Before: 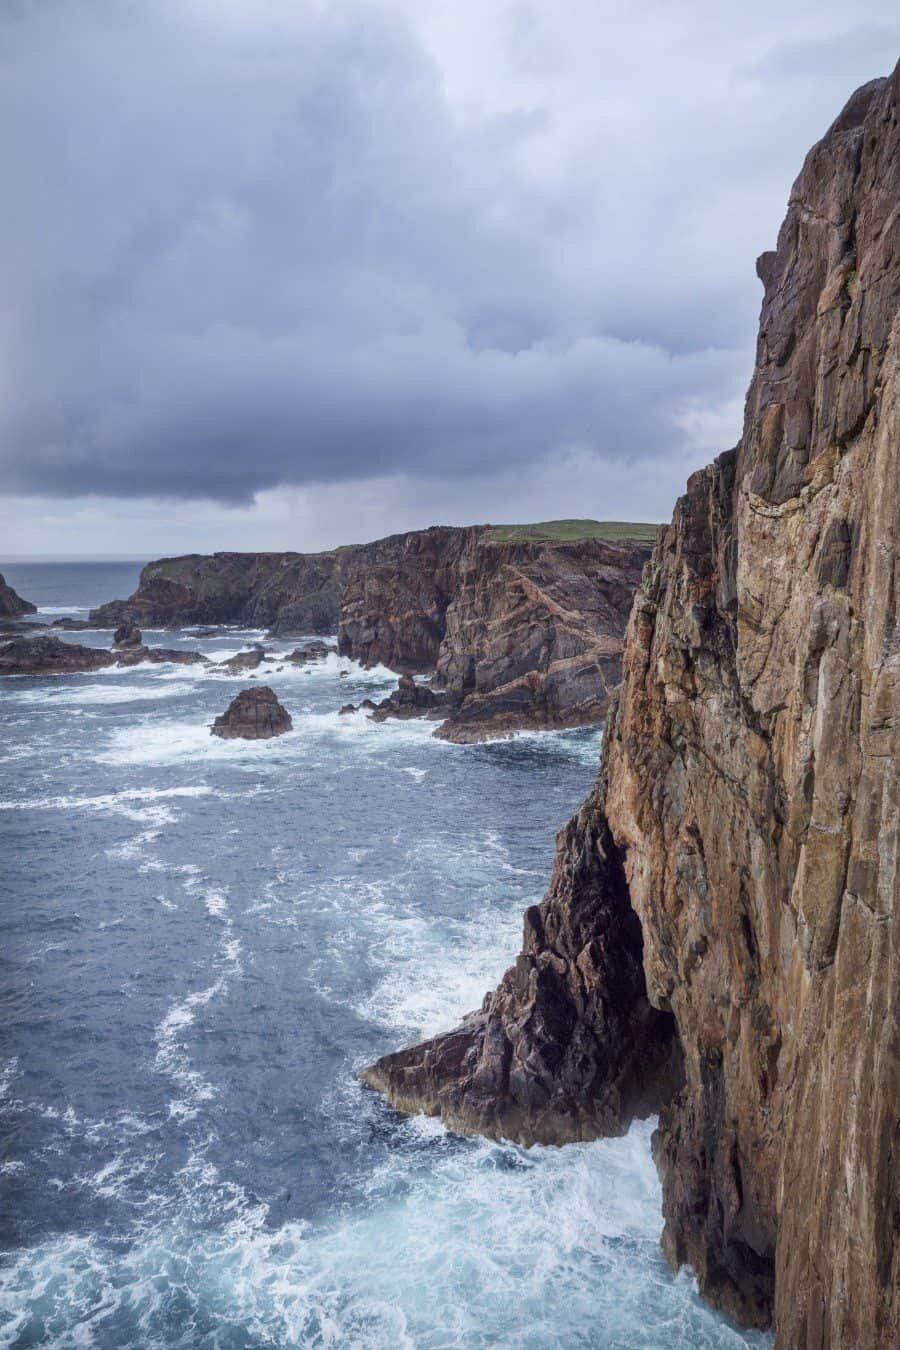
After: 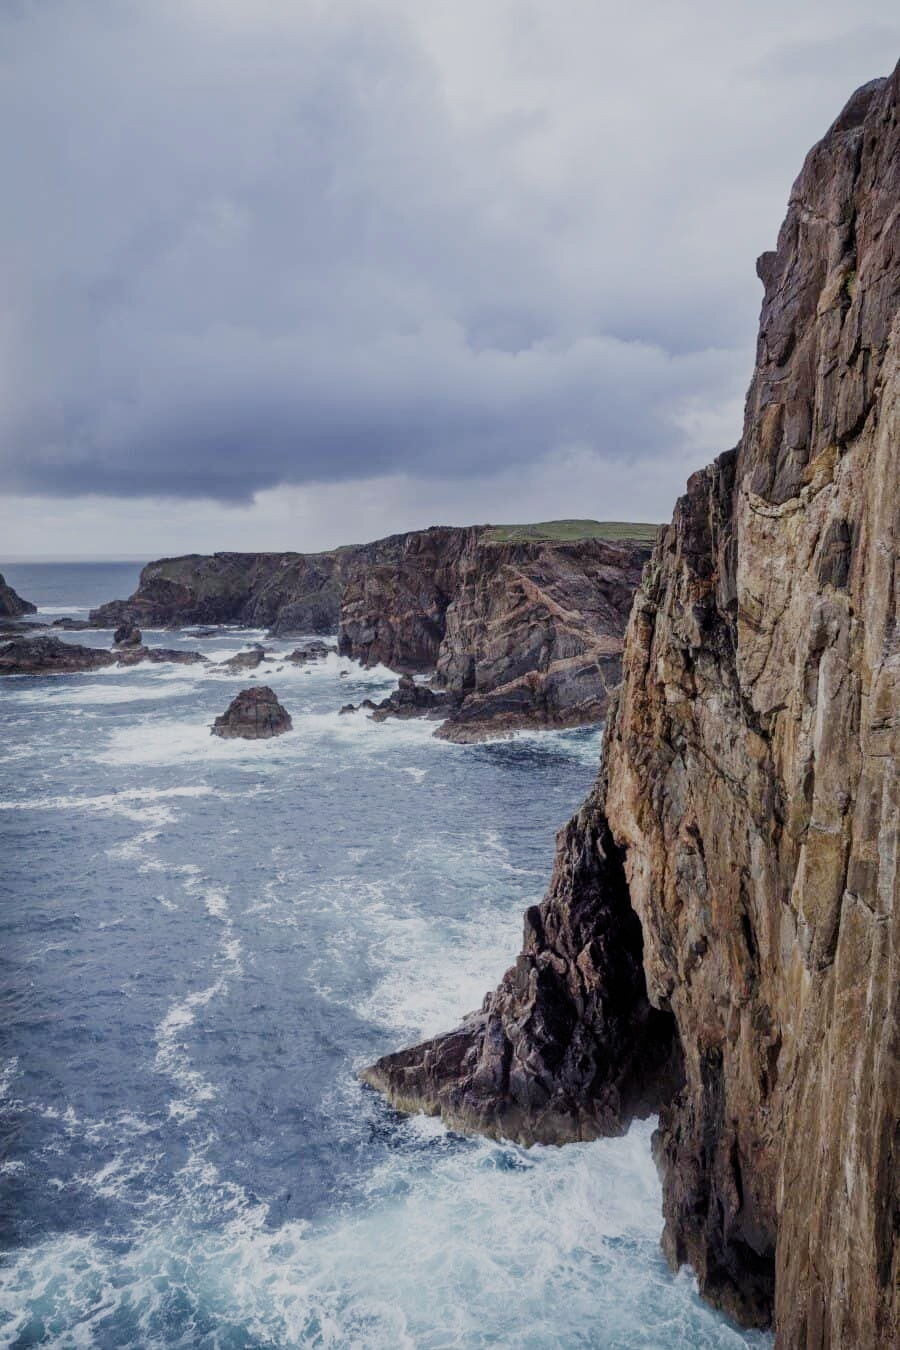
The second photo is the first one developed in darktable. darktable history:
filmic rgb: black relative exposure -7.65 EV, white relative exposure 4.56 EV, threshold 2.96 EV, hardness 3.61, contrast 1.056, add noise in highlights 0.001, preserve chrominance no, color science v3 (2019), use custom middle-gray values true, contrast in highlights soft, enable highlight reconstruction true
